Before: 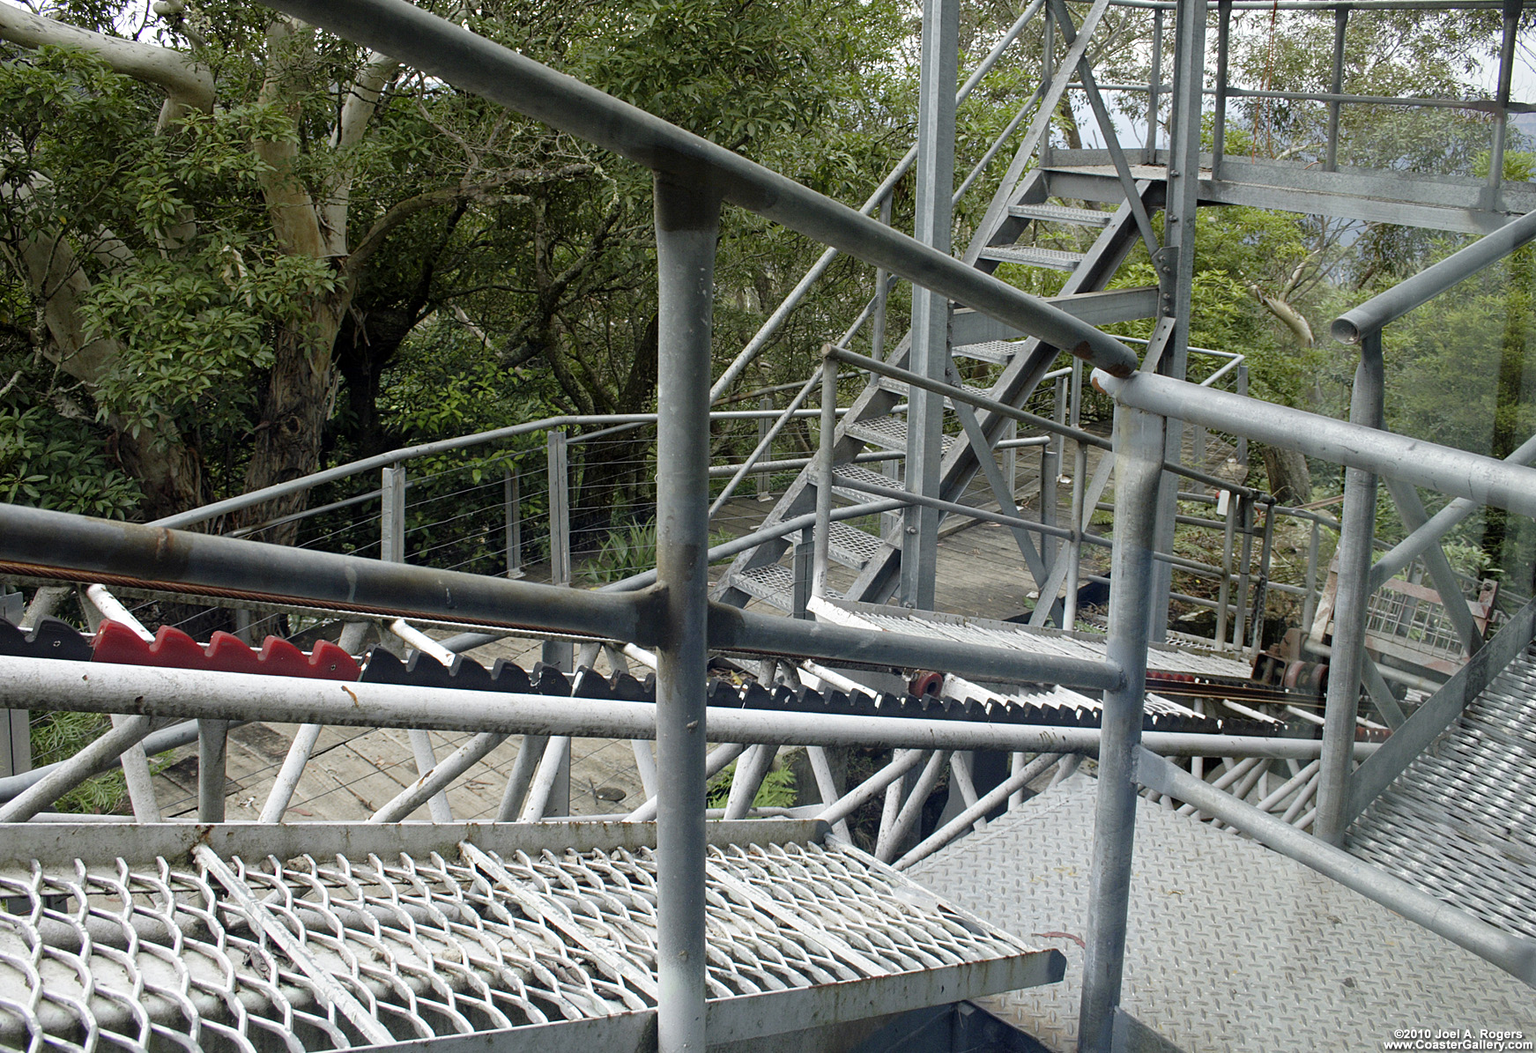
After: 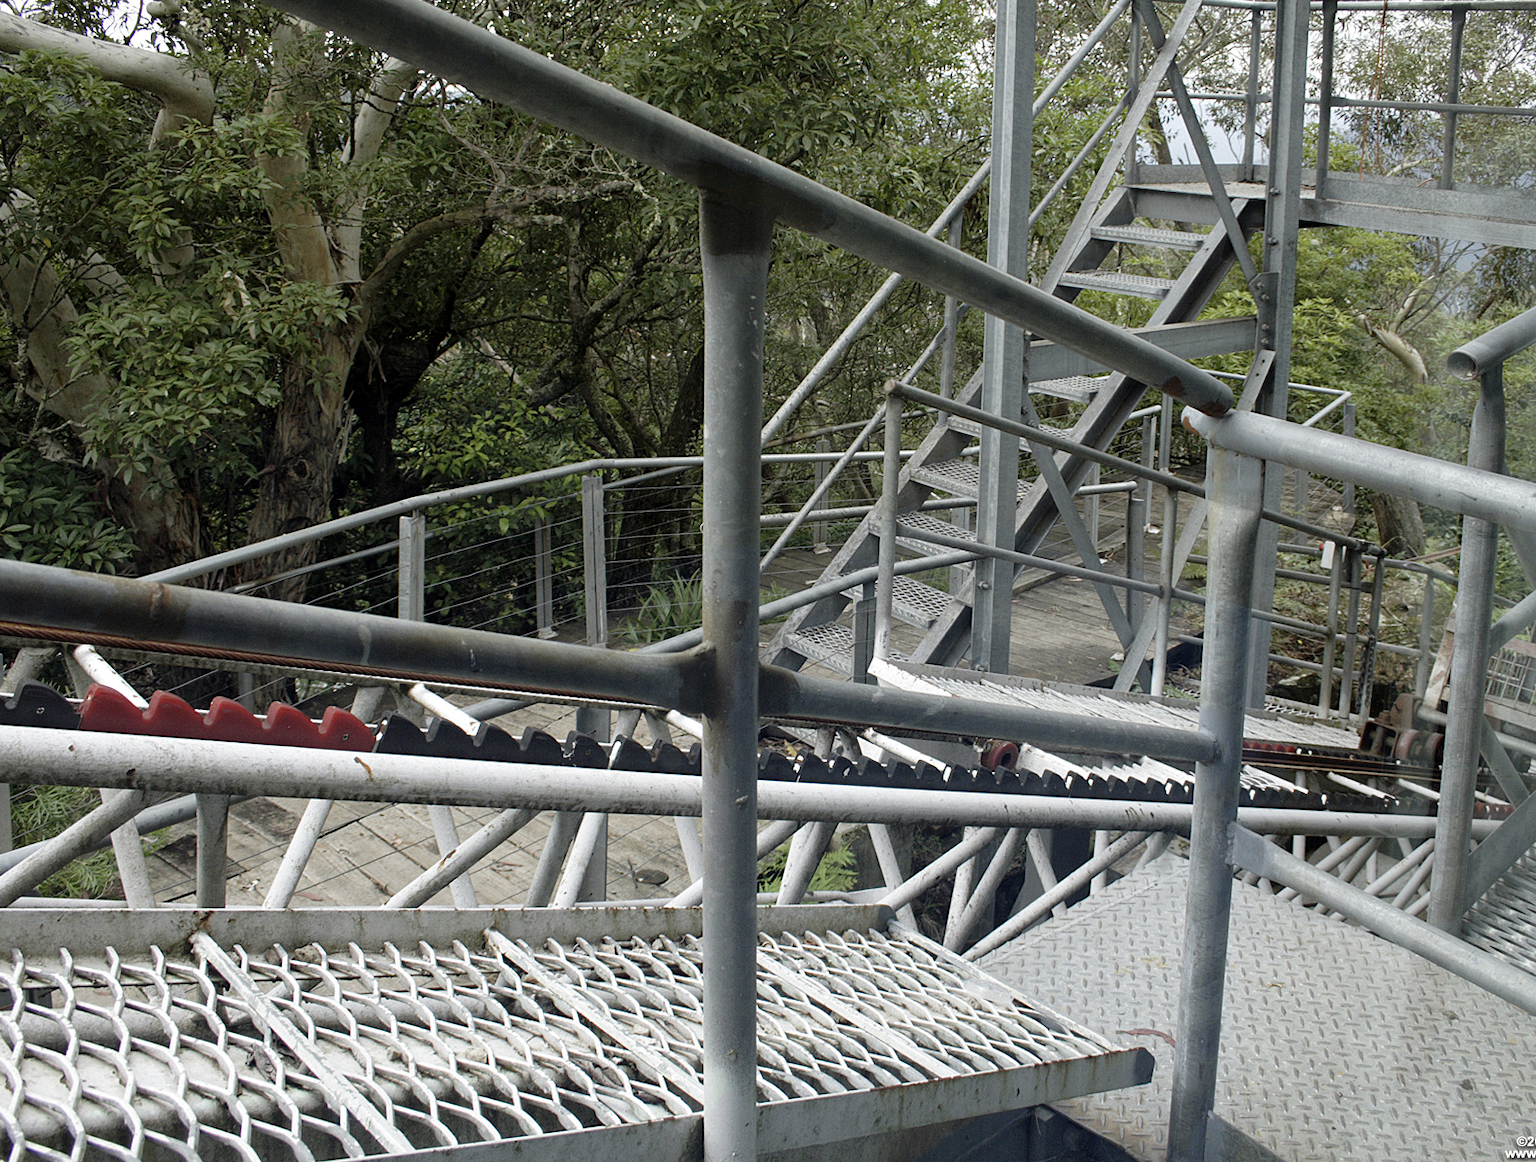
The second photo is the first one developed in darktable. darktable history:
crop and rotate: left 1.348%, right 8.032%
contrast brightness saturation: saturation -0.165
